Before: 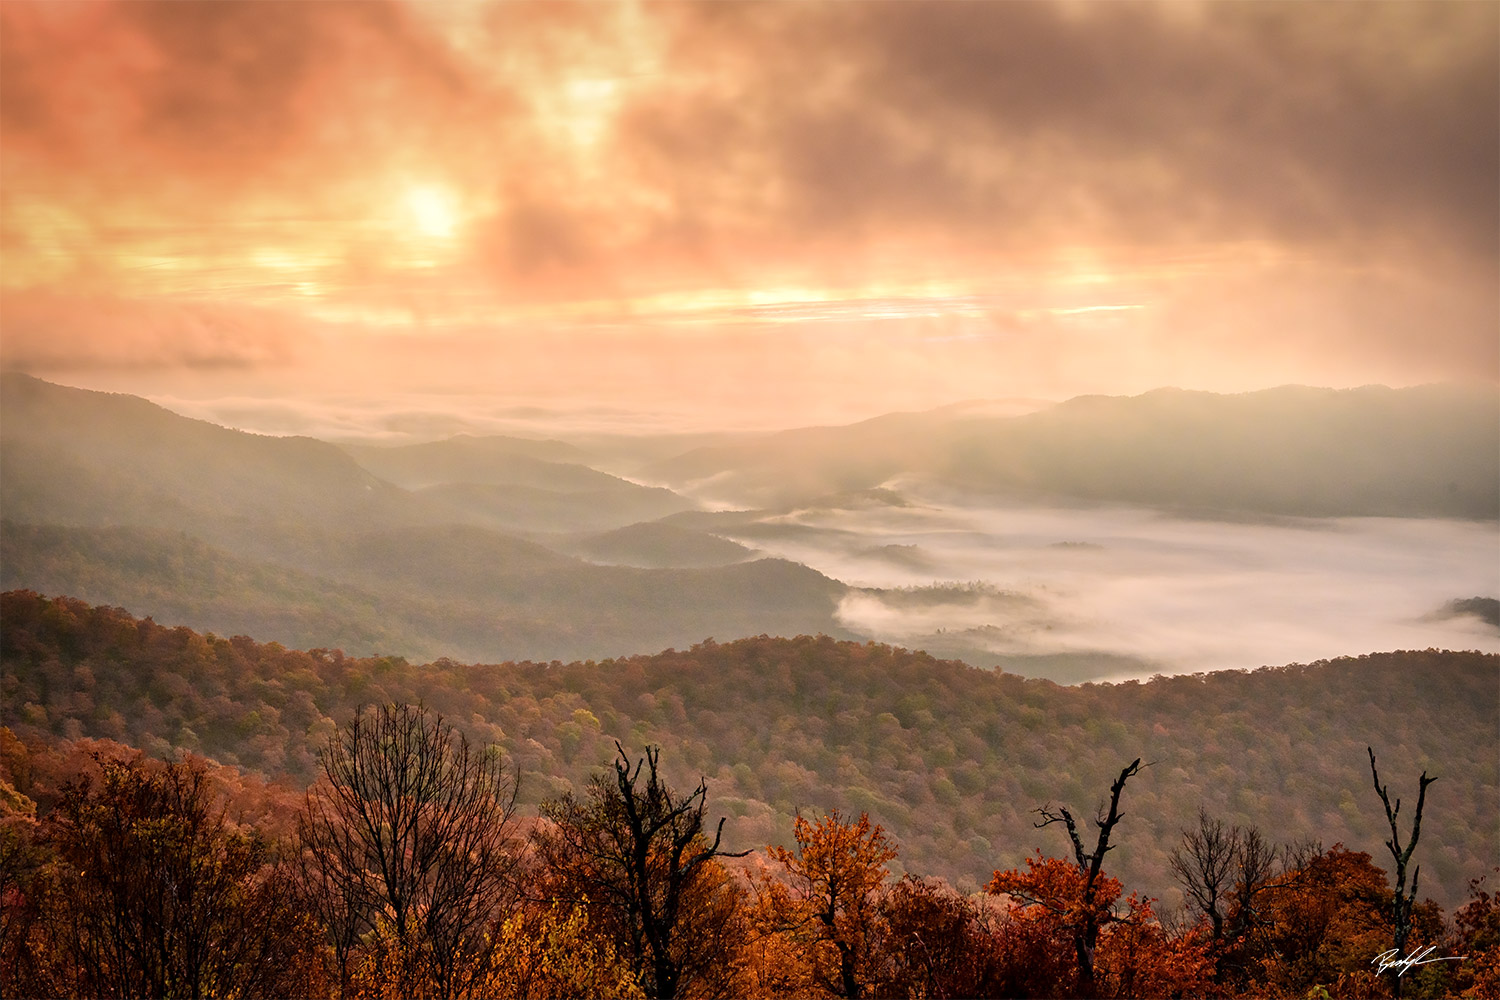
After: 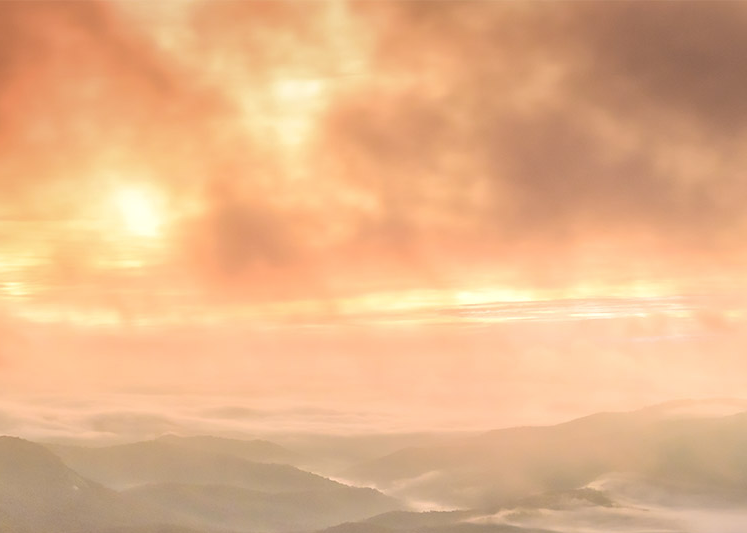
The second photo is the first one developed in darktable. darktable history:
tone equalizer: edges refinement/feathering 500, mask exposure compensation -1.57 EV, preserve details no
crop: left 19.58%, right 30.589%, bottom 46.616%
